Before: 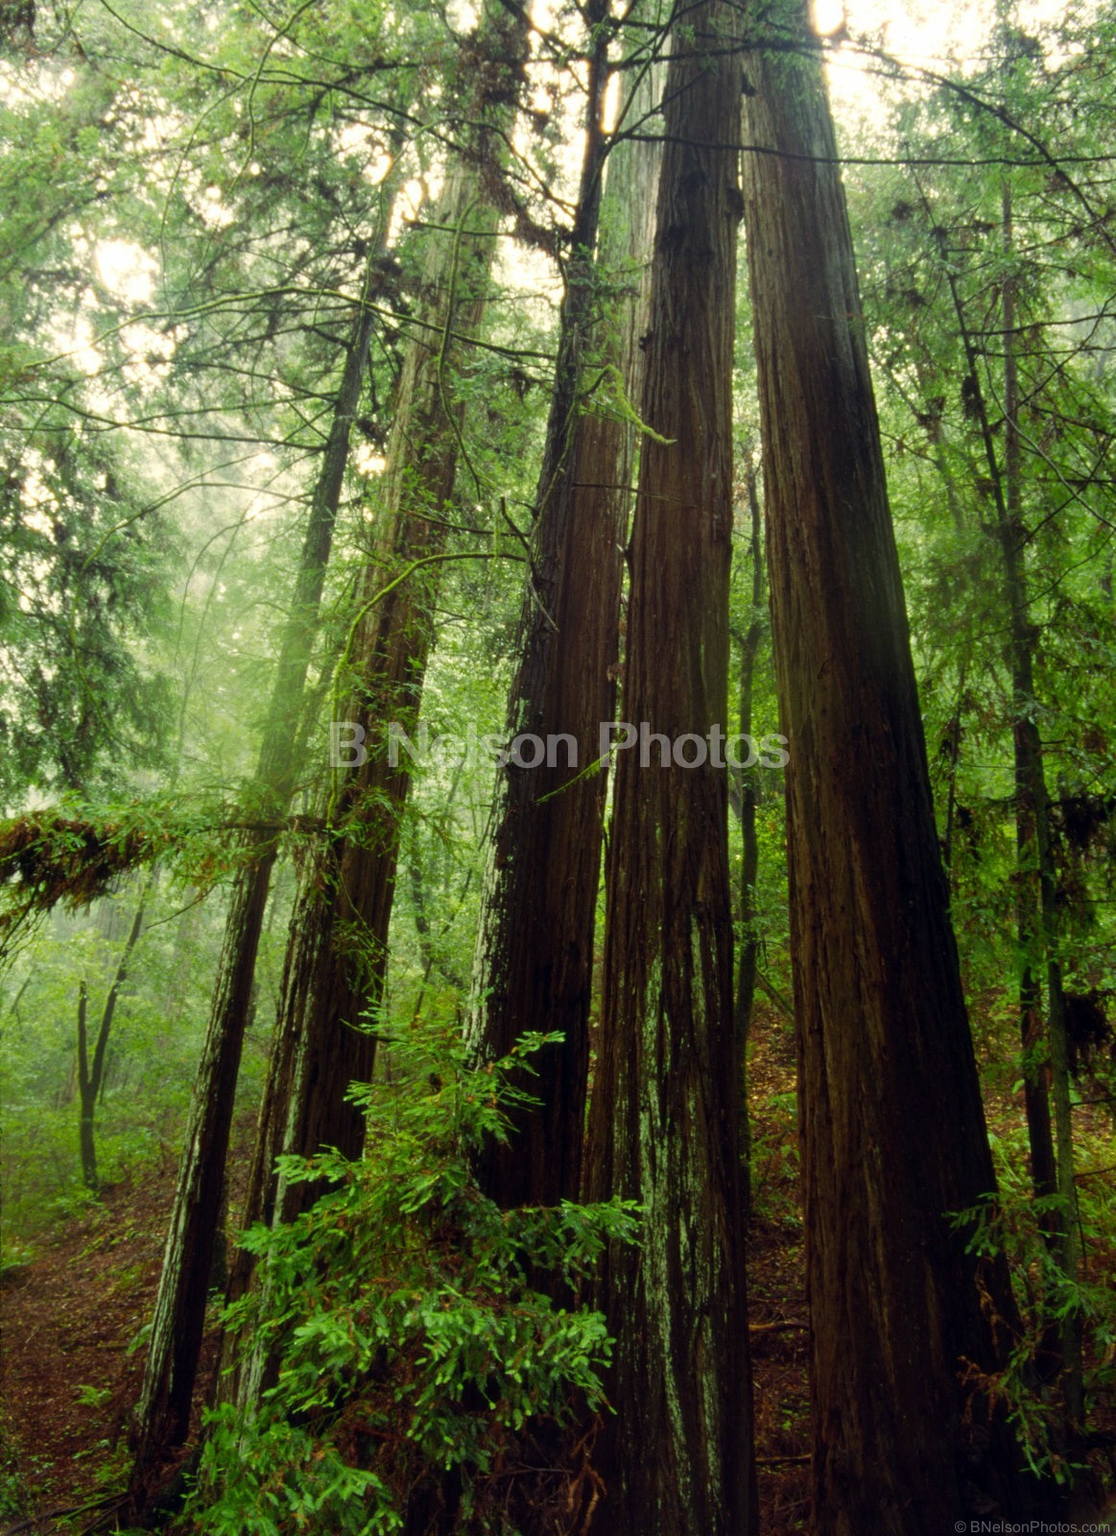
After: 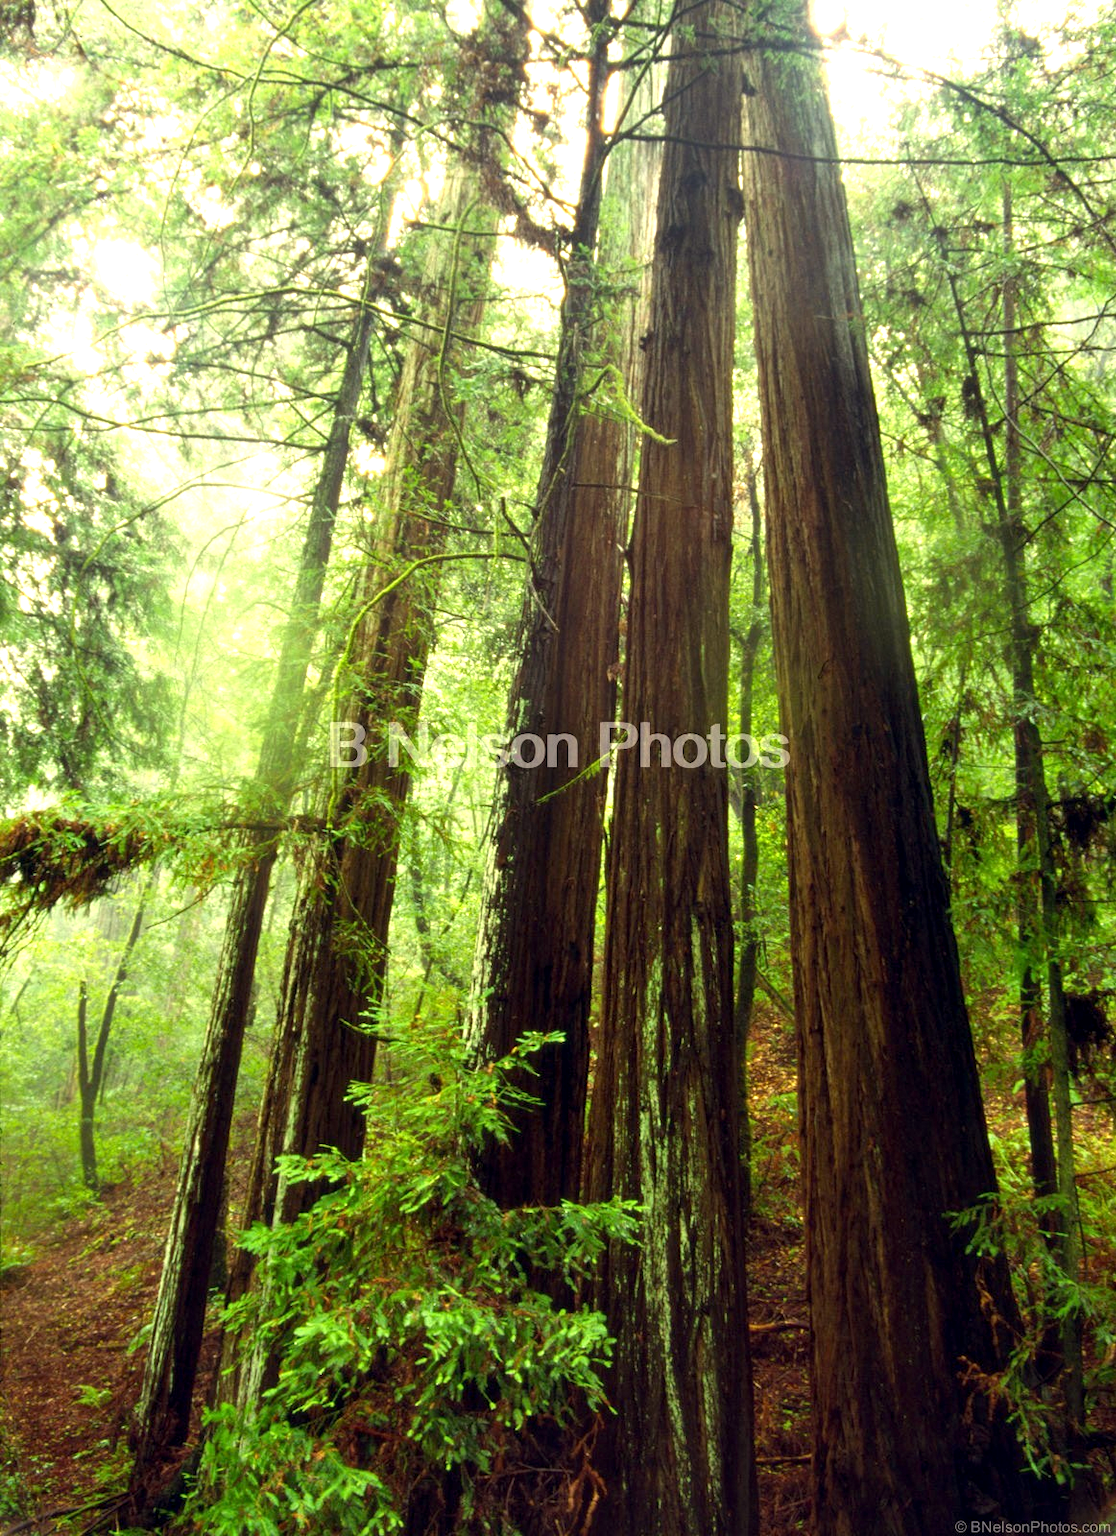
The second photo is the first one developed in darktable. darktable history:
exposure: black level correction 0.001, exposure 1.116 EV, compensate highlight preservation false
white balance: red 1.045, blue 0.932
